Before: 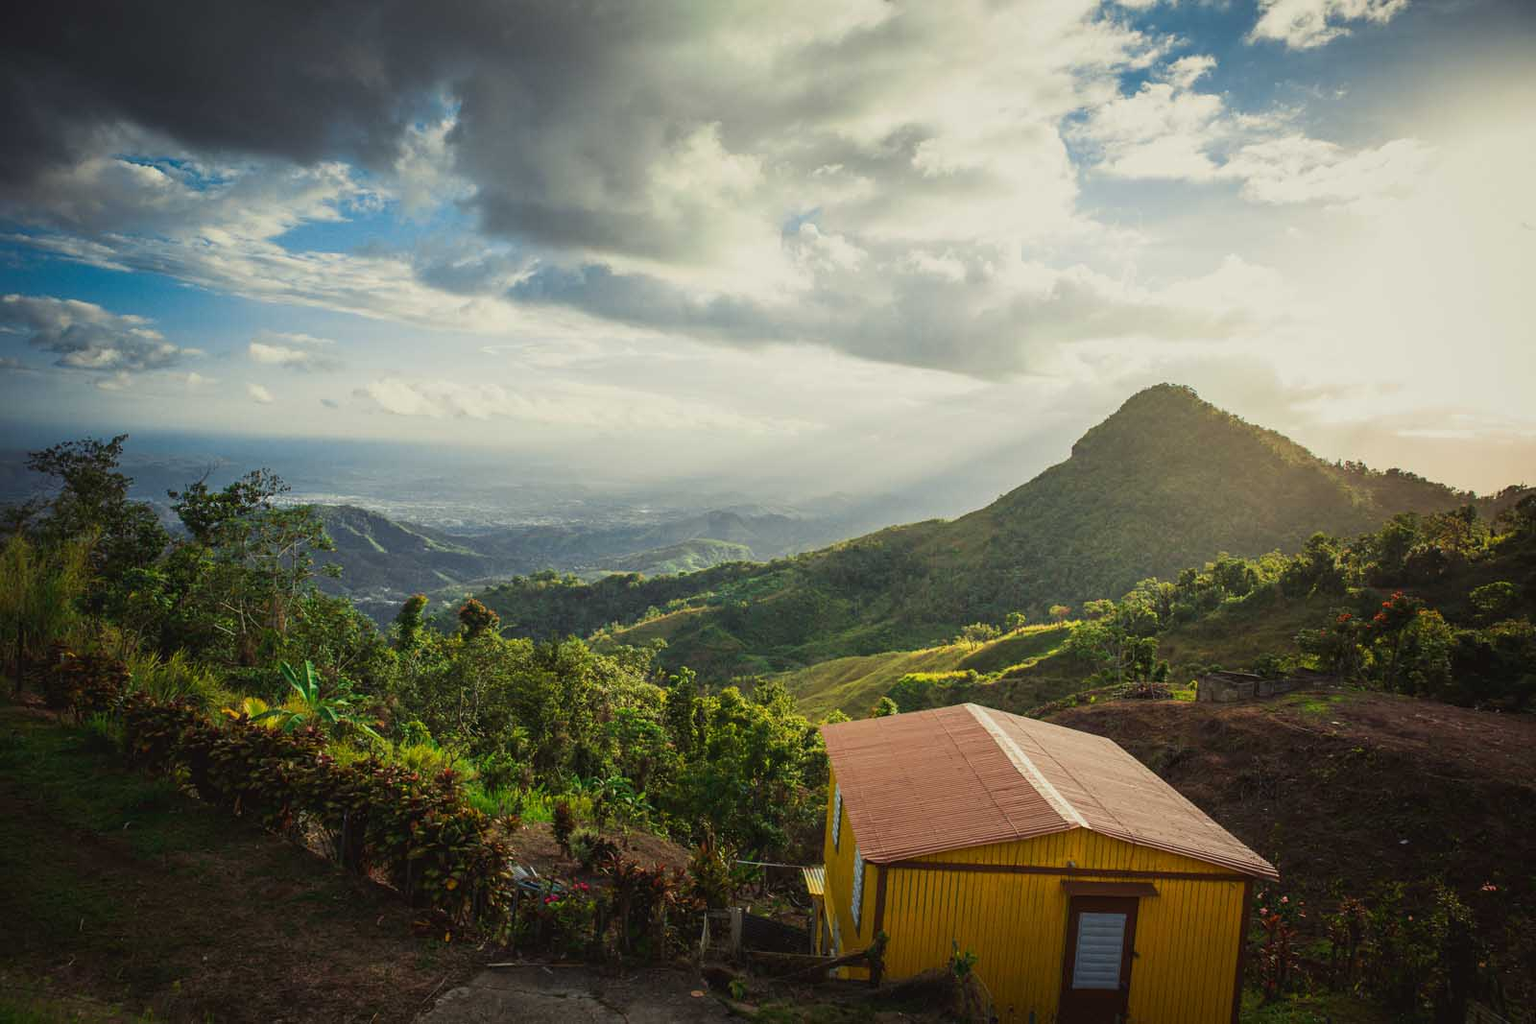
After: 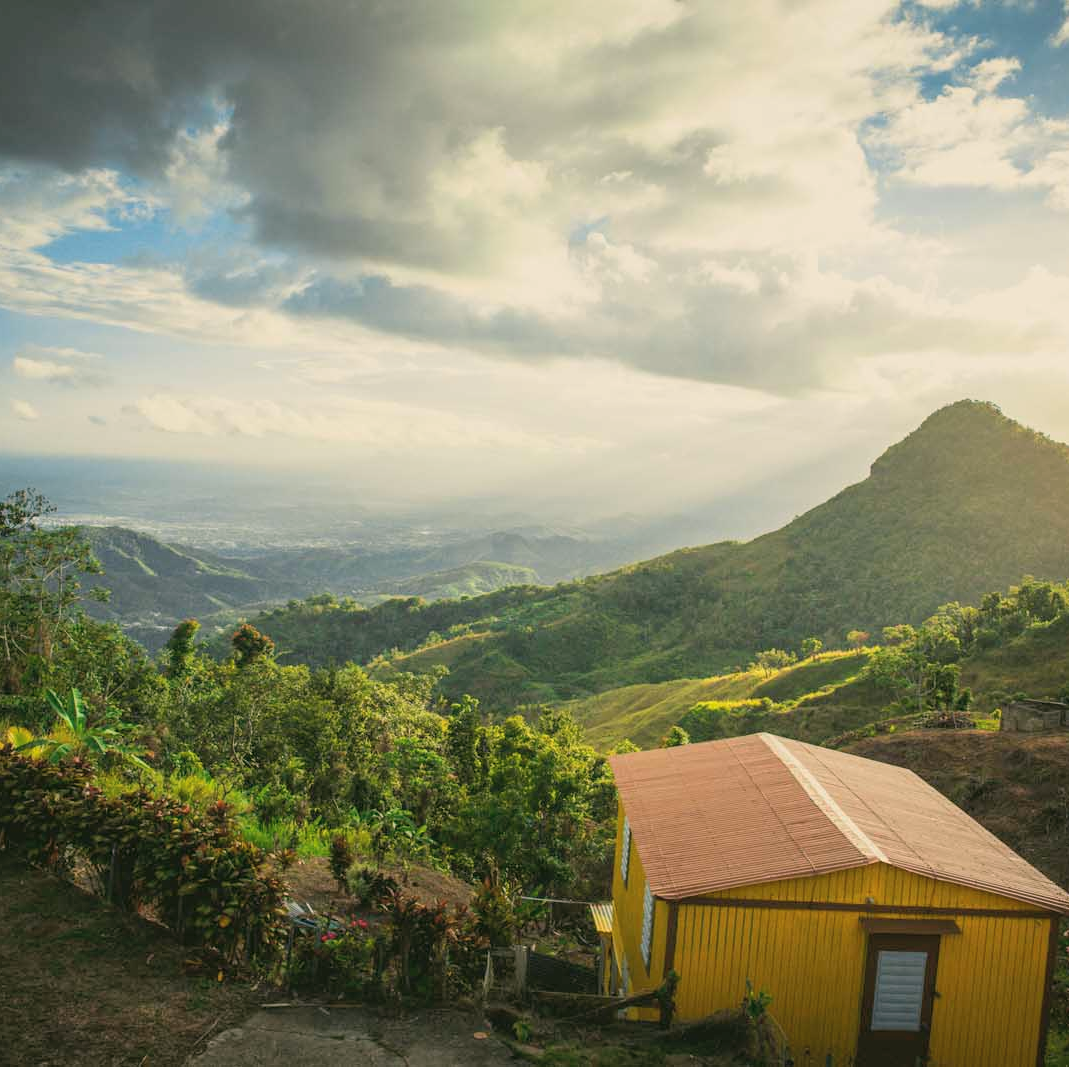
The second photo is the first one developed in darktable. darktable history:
contrast brightness saturation: brightness 0.152
color correction: highlights a* 3.98, highlights b* 4.92, shadows a* -7.82, shadows b* 4.92
crop: left 15.407%, right 17.756%
